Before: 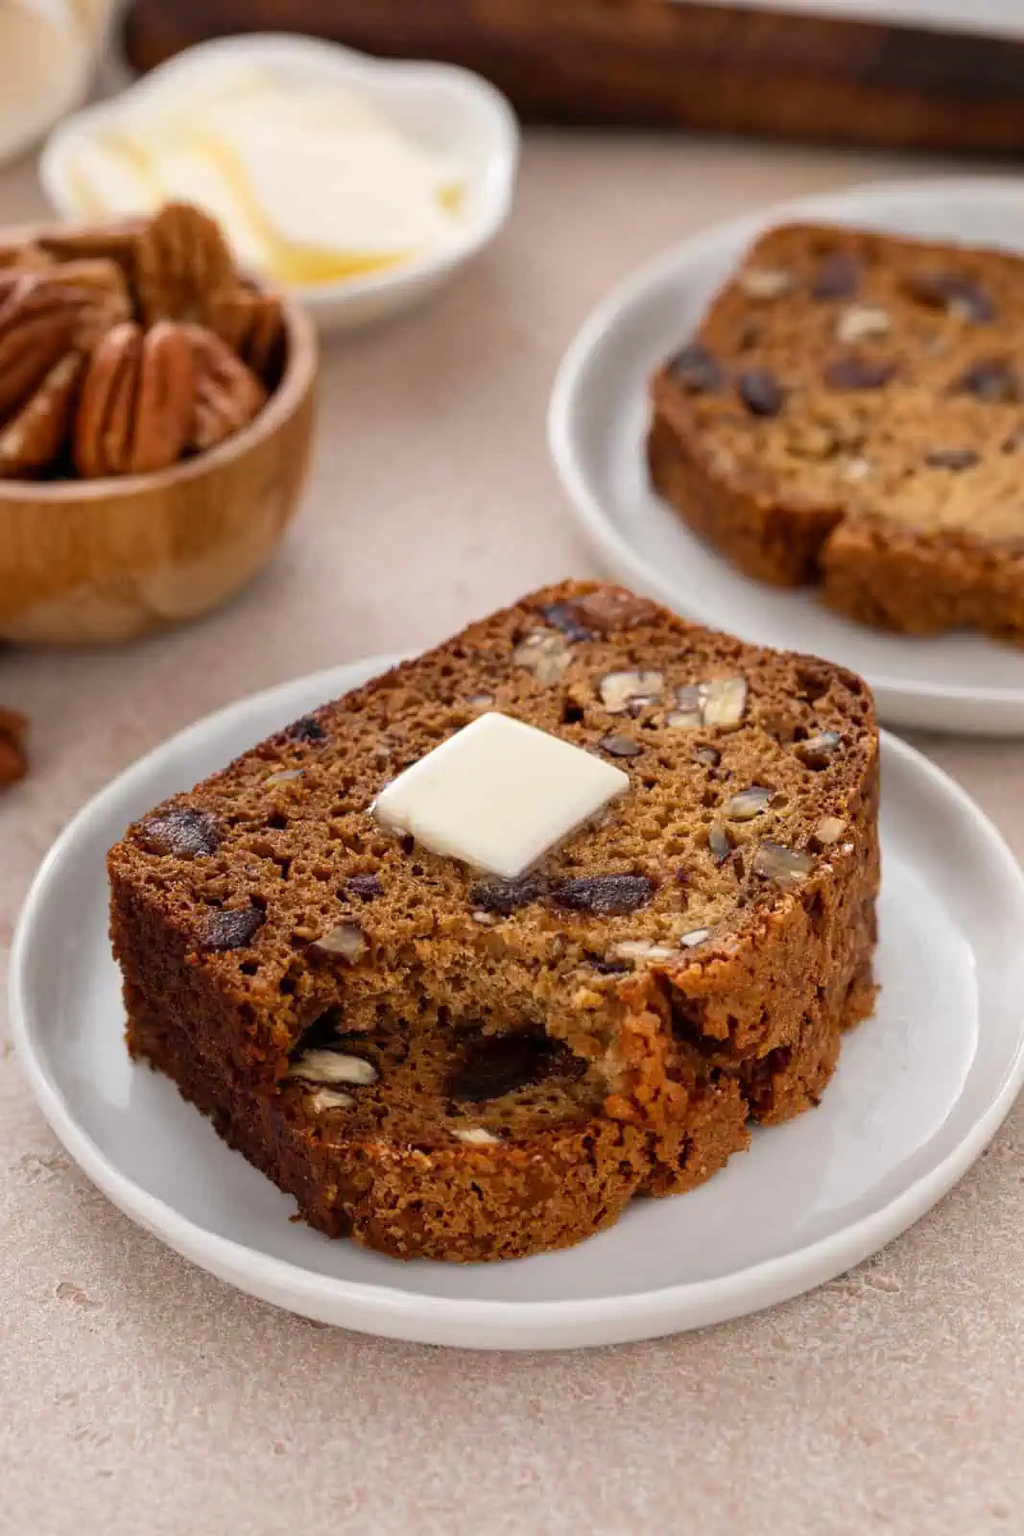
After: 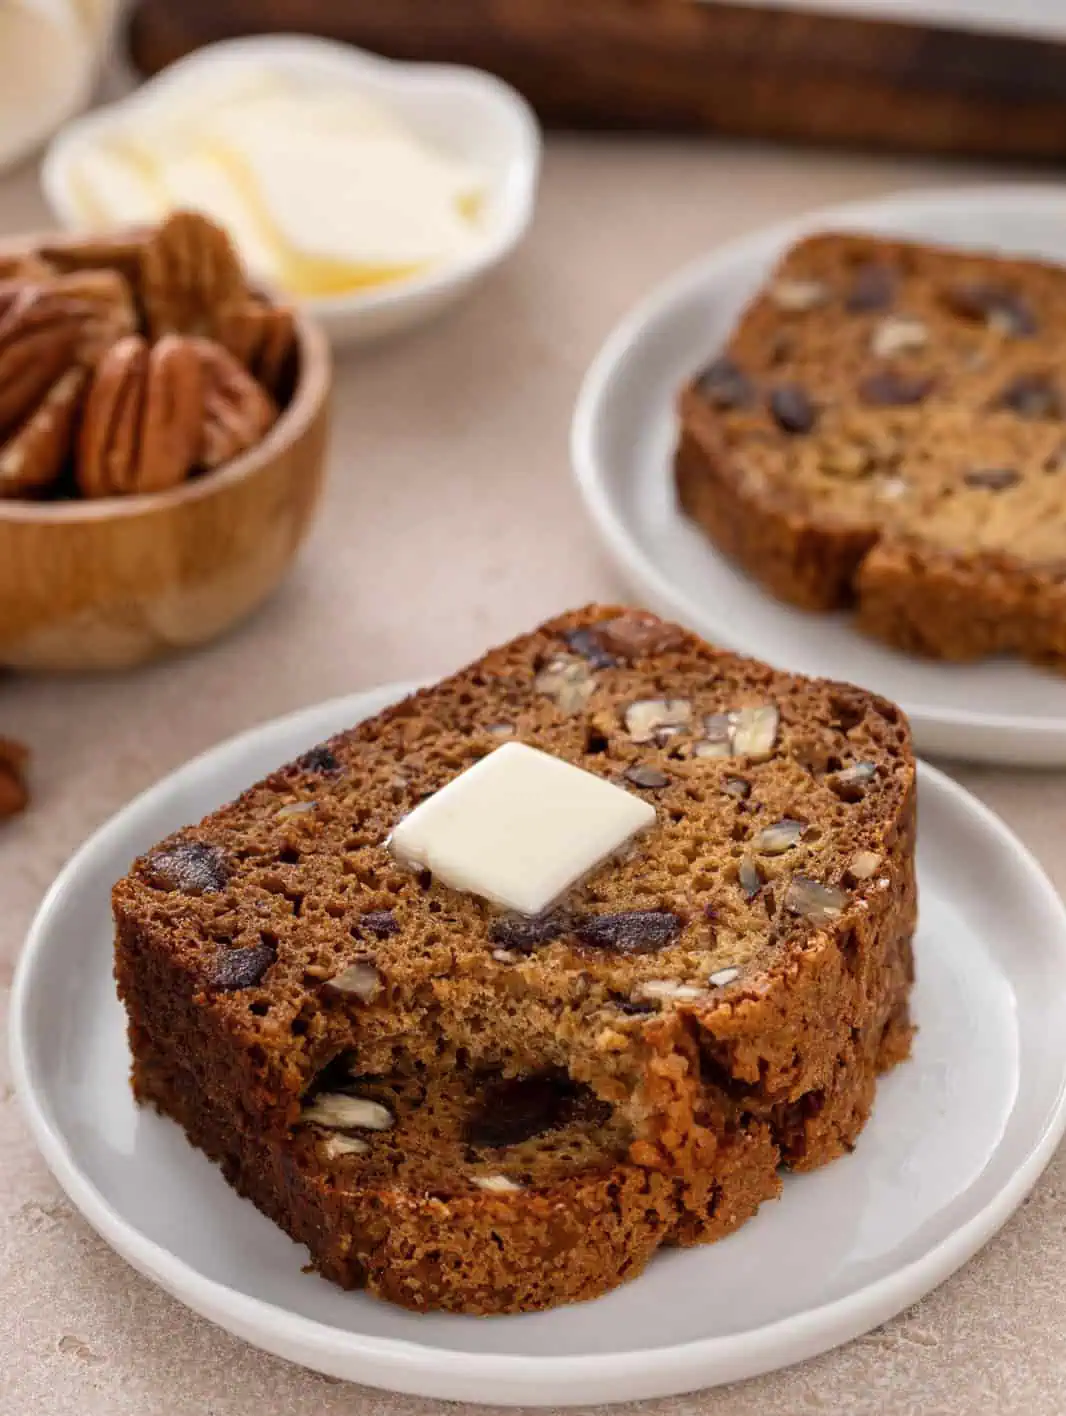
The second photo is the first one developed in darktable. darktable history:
exposure: compensate highlight preservation false
crop and rotate: top 0%, bottom 11.49%
contrast brightness saturation: saturation -0.05
base curve: exposure shift 0, preserve colors none
